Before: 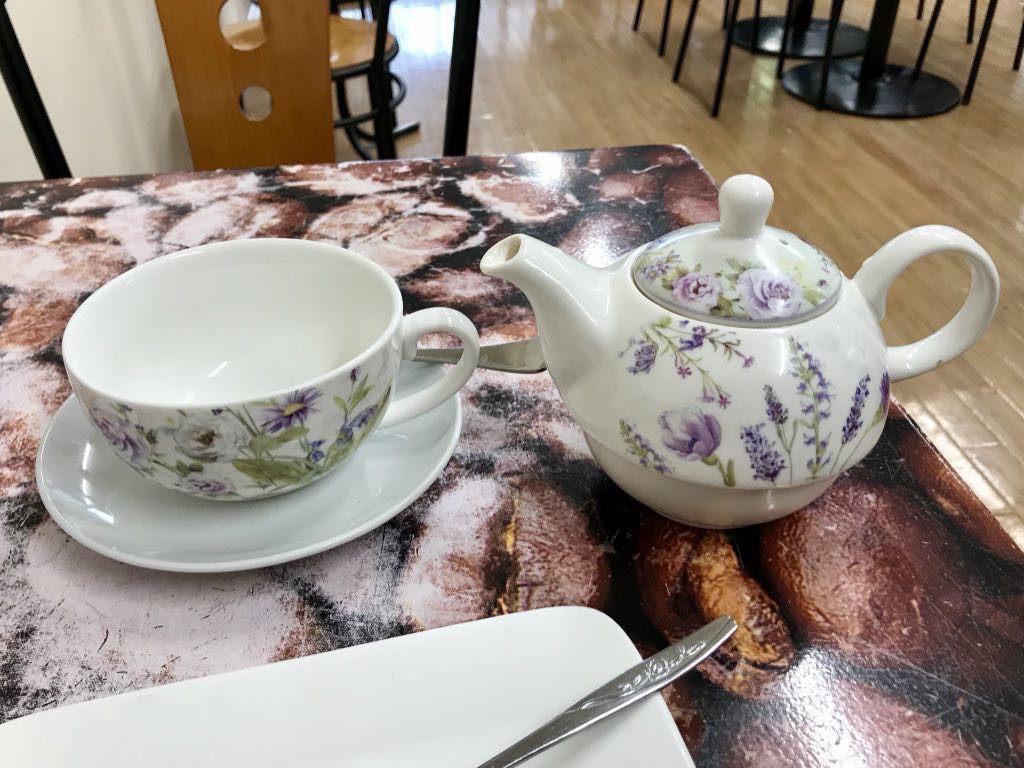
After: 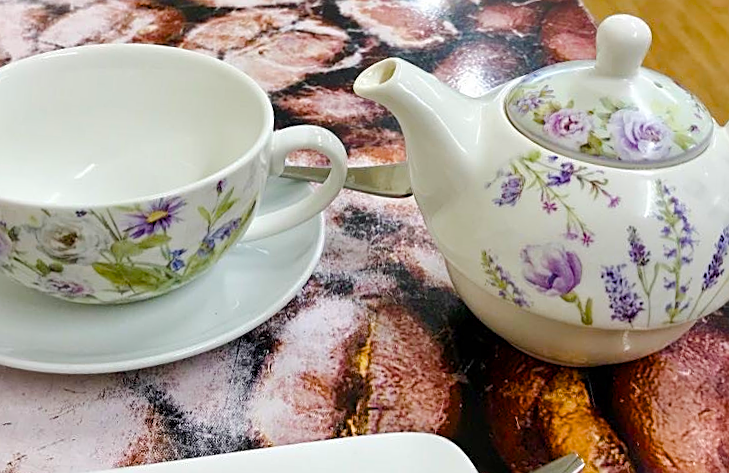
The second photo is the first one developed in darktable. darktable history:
crop and rotate: angle -4.09°, left 9.869%, top 20.589%, right 12.317%, bottom 12.04%
sharpen: on, module defaults
color balance rgb: linear chroma grading › shadows 19.707%, linear chroma grading › highlights 4.06%, linear chroma grading › mid-tones 10.308%, perceptual saturation grading › global saturation 20%, perceptual saturation grading › highlights 3.787%, perceptual saturation grading › shadows 50.245%, perceptual brilliance grading › mid-tones 9.716%, perceptual brilliance grading › shadows 15.218%
